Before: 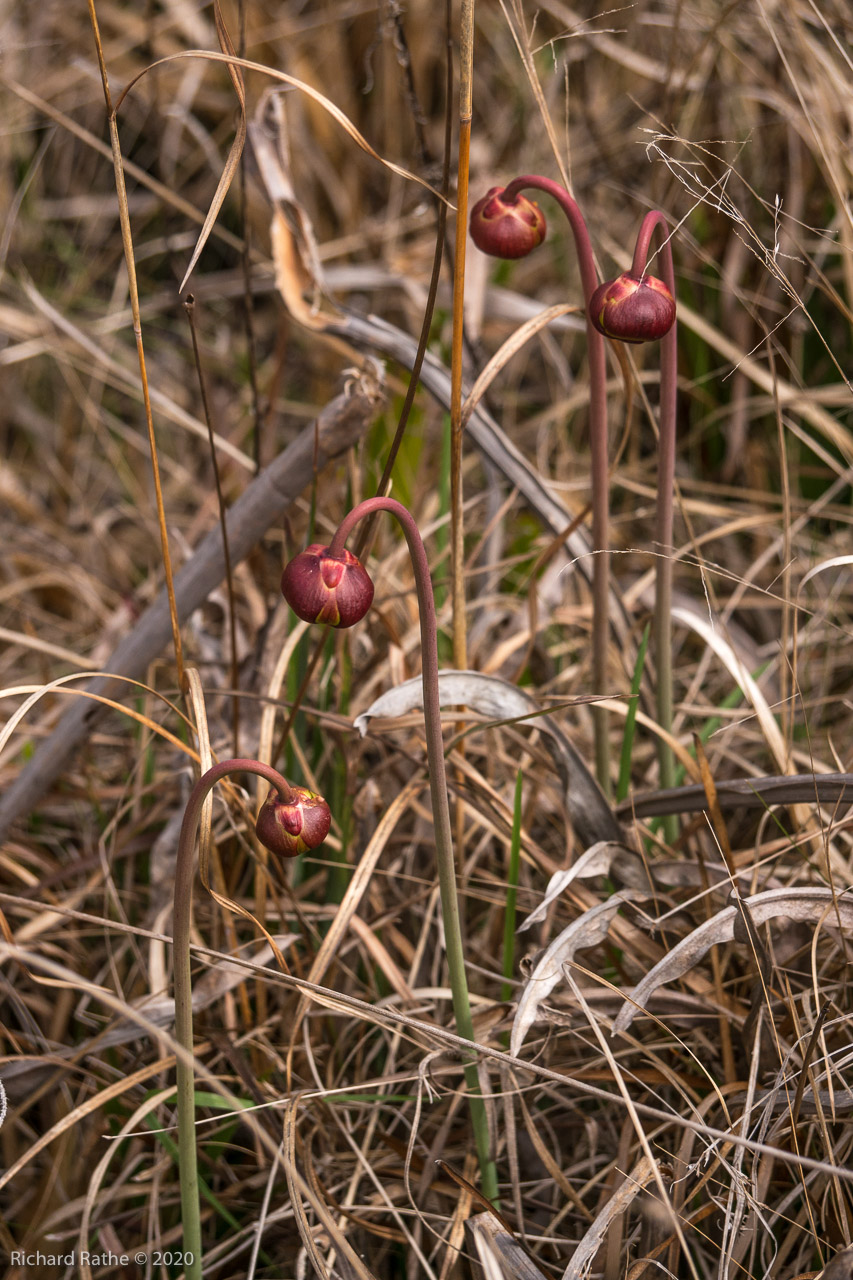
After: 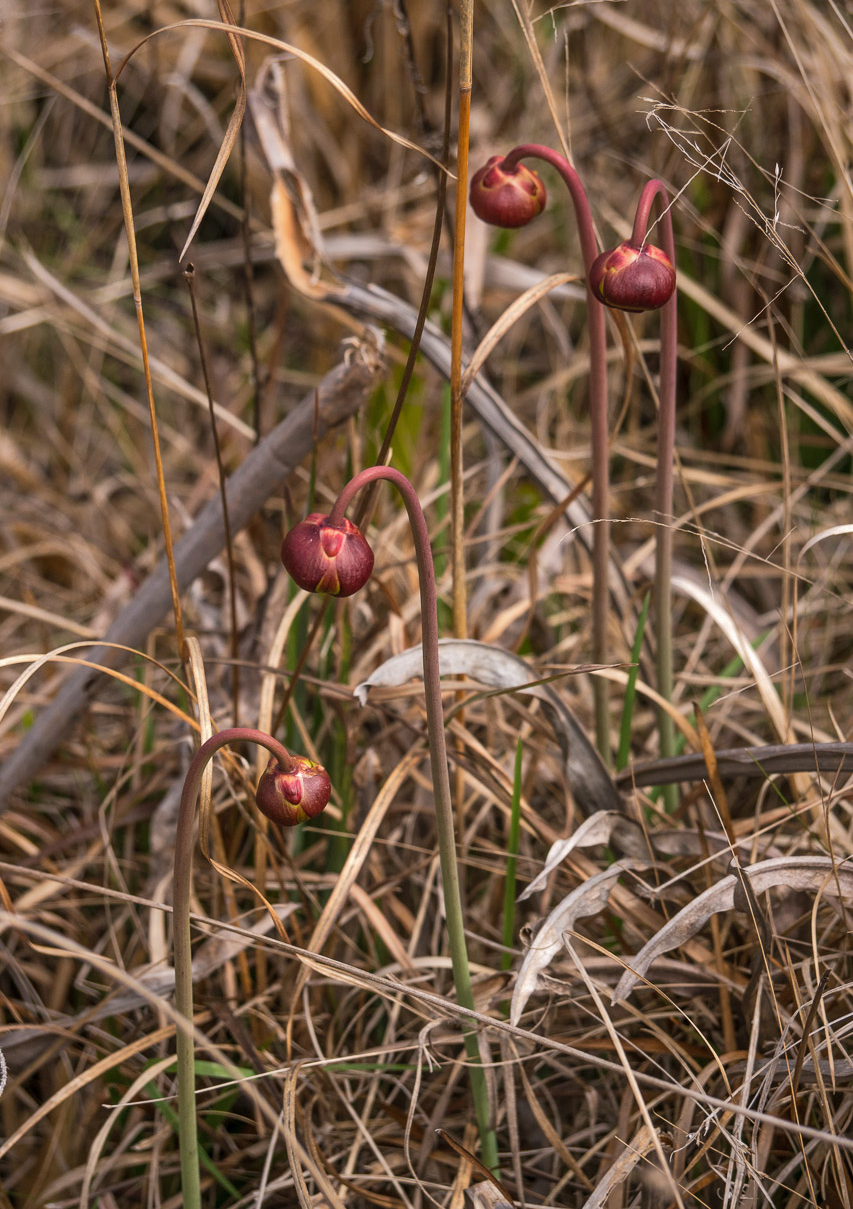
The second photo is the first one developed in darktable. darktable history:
crop and rotate: top 2.479%, bottom 3.018%
shadows and highlights: shadows 30
